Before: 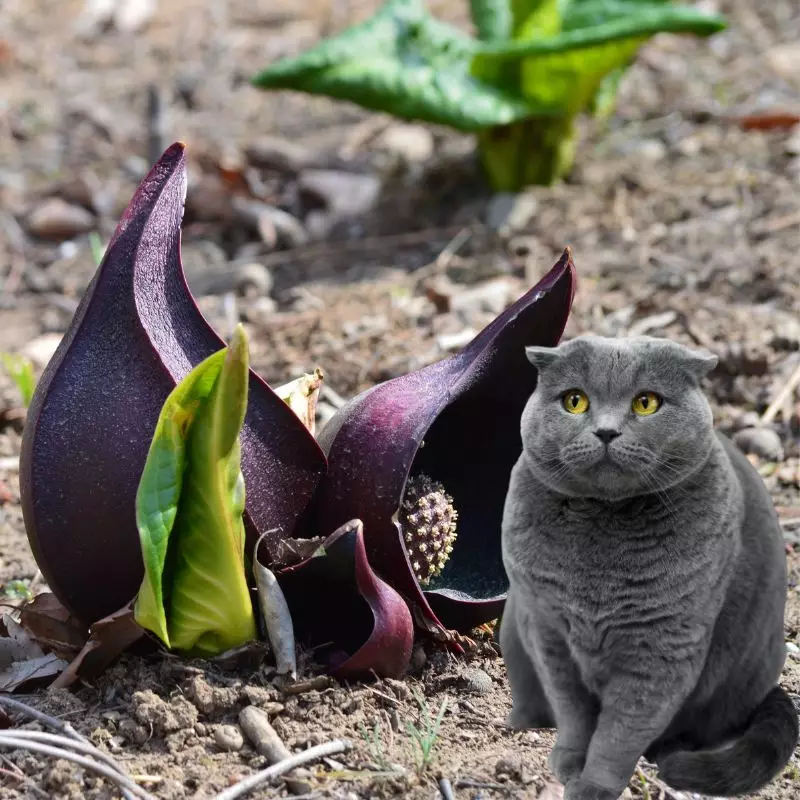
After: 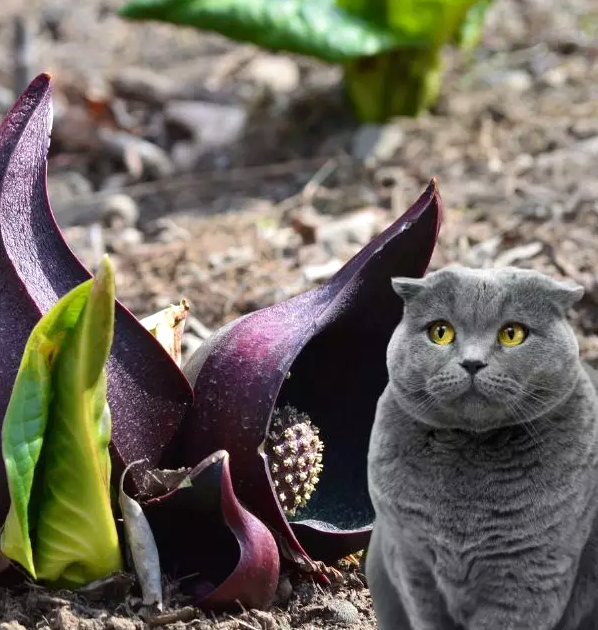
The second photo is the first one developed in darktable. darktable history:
tone equalizer: on, module defaults
crop: left 16.768%, top 8.653%, right 8.362%, bottom 12.485%
exposure: exposure 0.191 EV, compensate highlight preservation false
rgb levels: preserve colors max RGB
